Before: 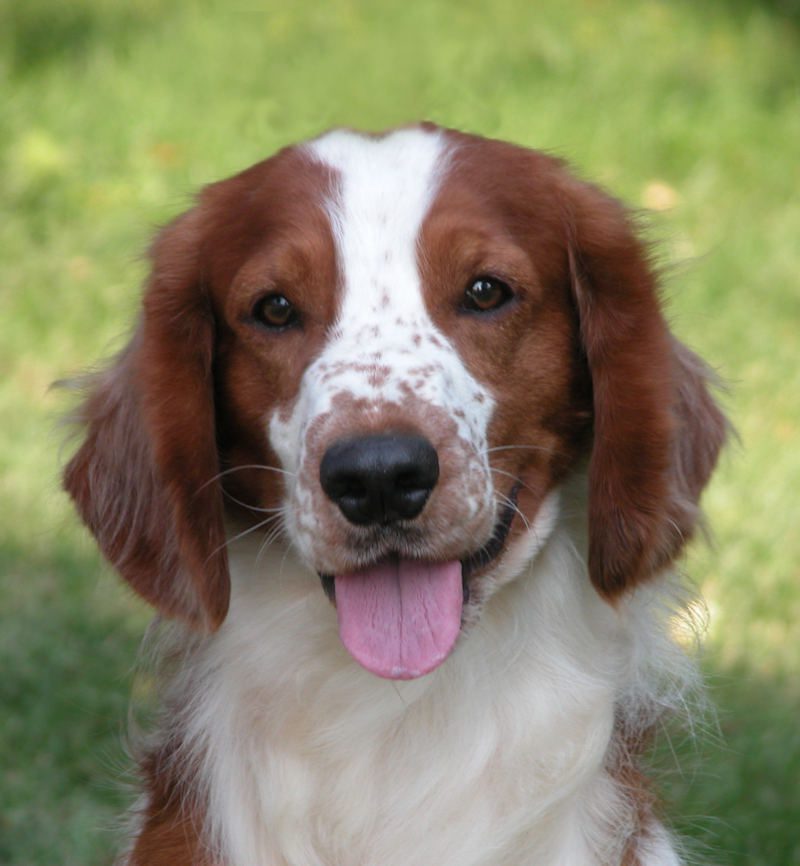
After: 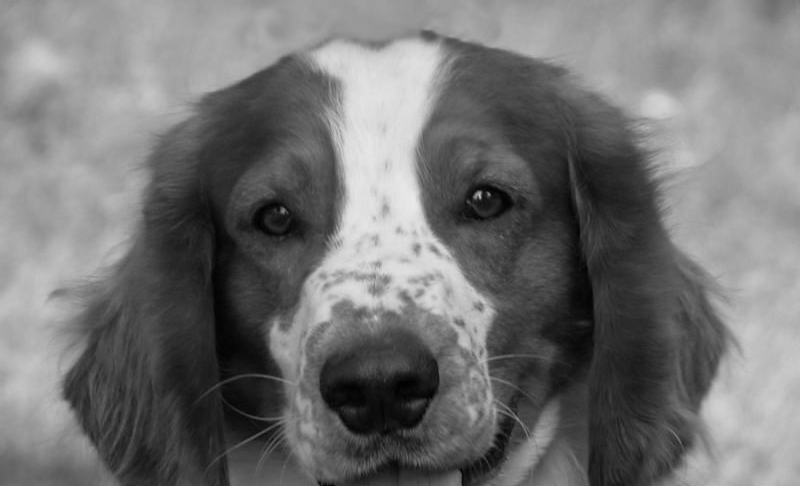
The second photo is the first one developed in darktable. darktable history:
haze removal: compatibility mode true, adaptive false
monochrome: a 26.22, b 42.67, size 0.8
crop and rotate: top 10.605%, bottom 33.274%
